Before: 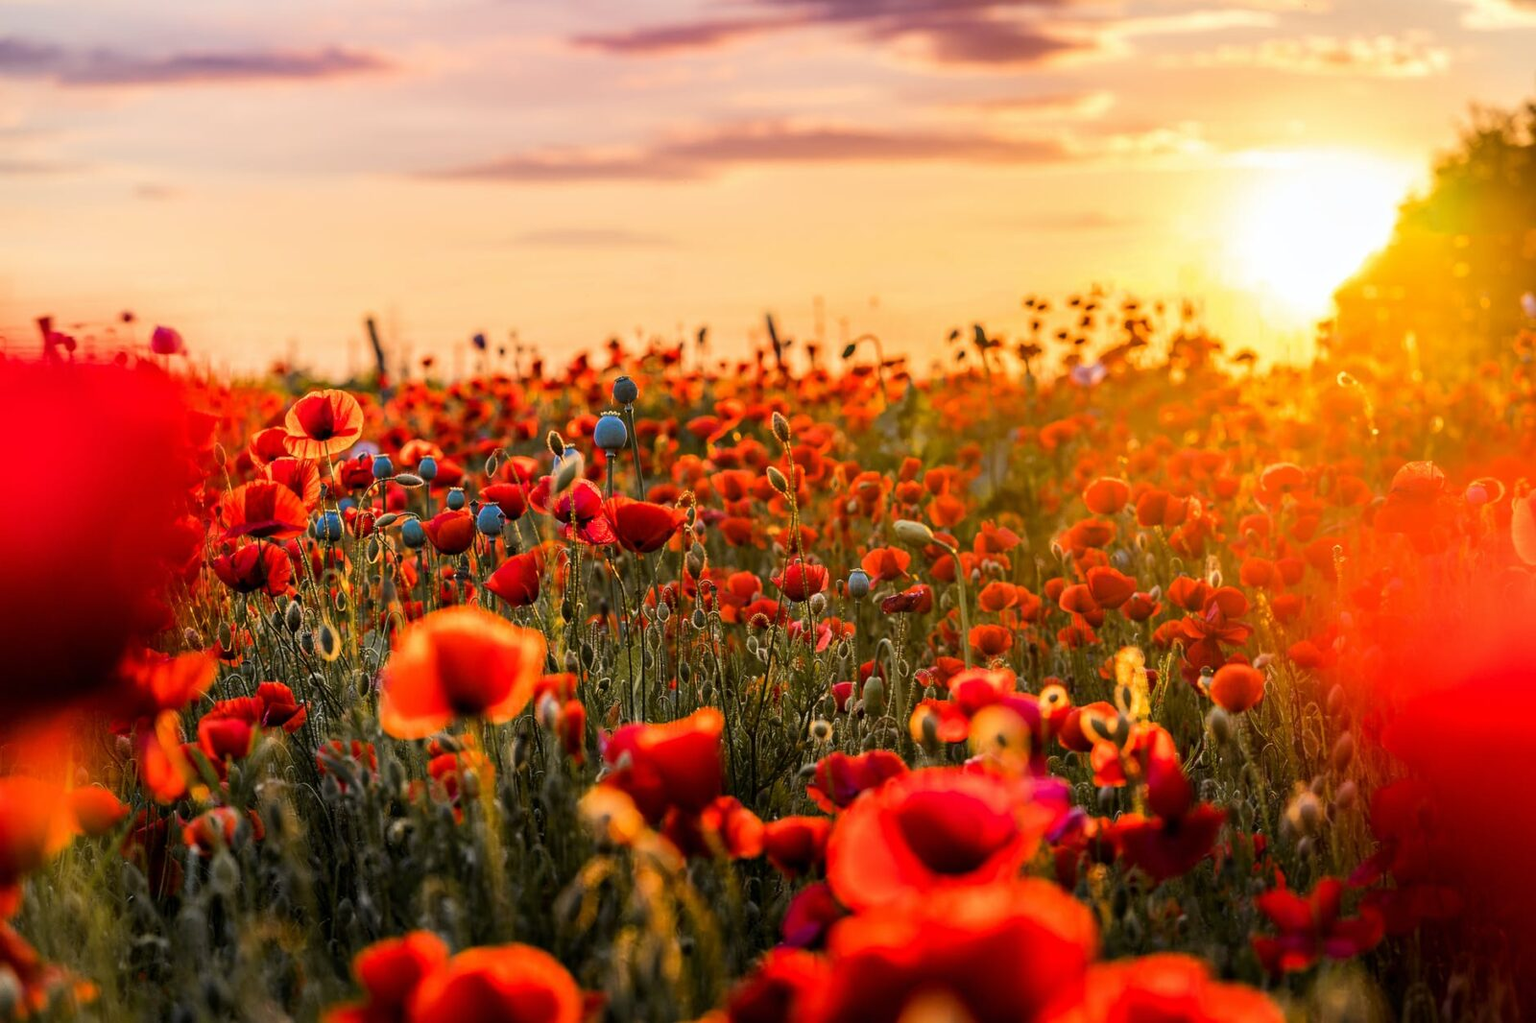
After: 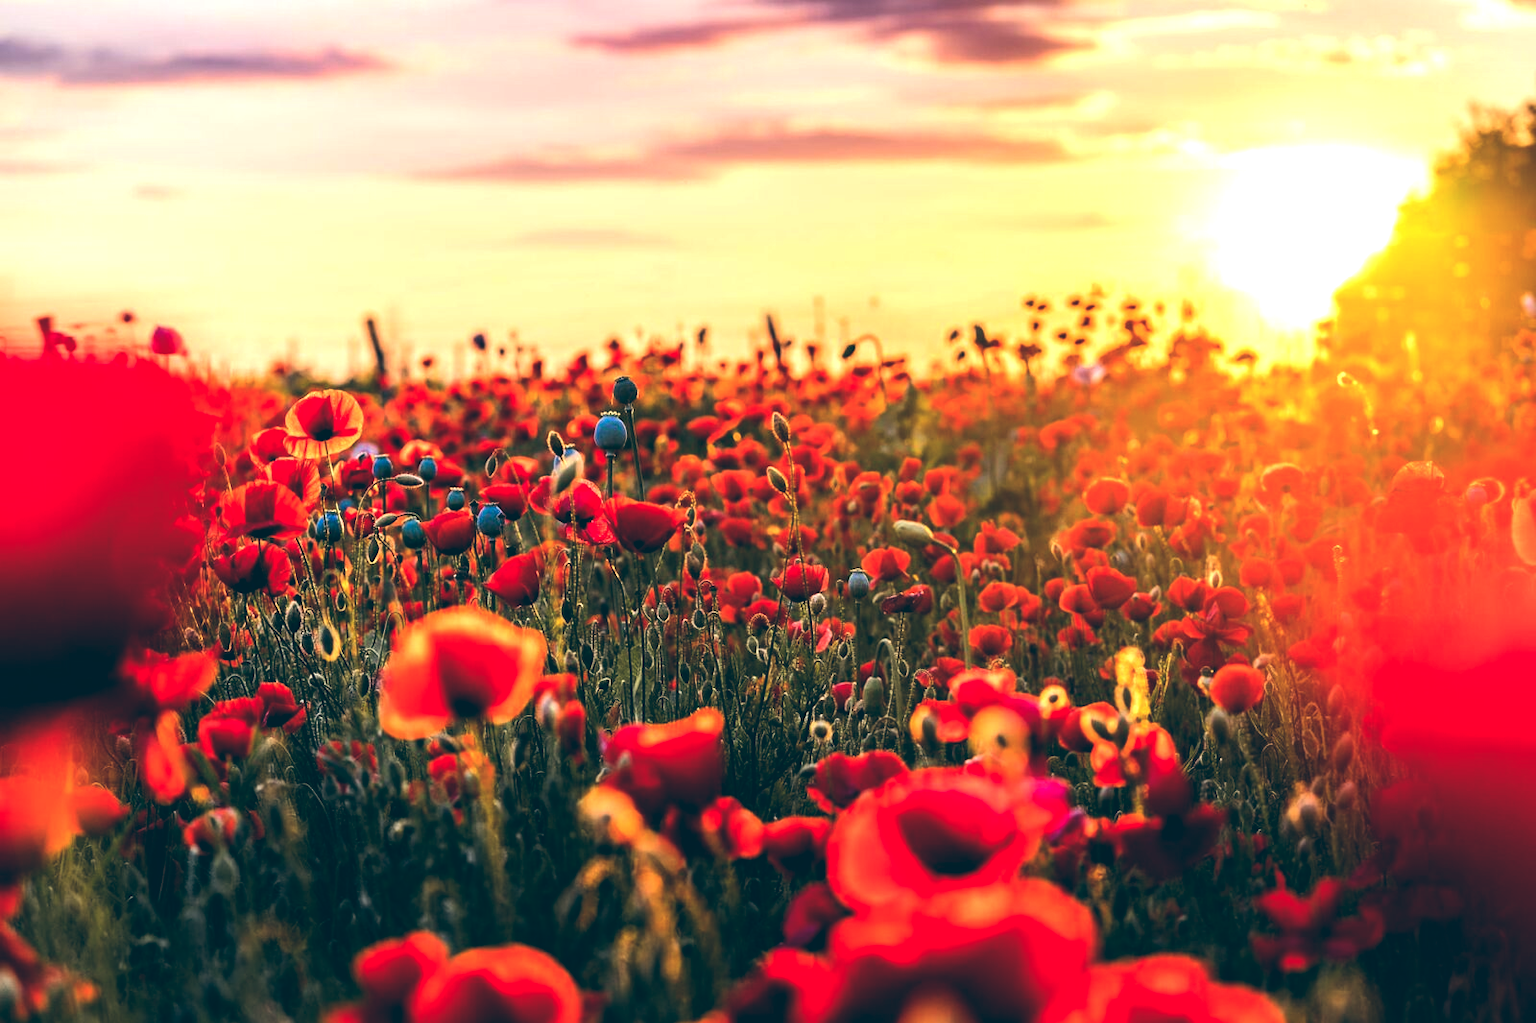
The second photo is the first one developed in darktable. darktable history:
tone equalizer: -8 EV -0.417 EV, -7 EV -0.389 EV, -6 EV -0.333 EV, -5 EV -0.222 EV, -3 EV 0.222 EV, -2 EV 0.333 EV, -1 EV 0.389 EV, +0 EV 0.417 EV, edges refinement/feathering 500, mask exposure compensation -1.57 EV, preserve details no
color balance: lift [1.016, 0.983, 1, 1.017], gamma [0.958, 1, 1, 1], gain [0.981, 1.007, 0.993, 1.002], input saturation 118.26%, contrast 13.43%, contrast fulcrum 21.62%, output saturation 82.76%
